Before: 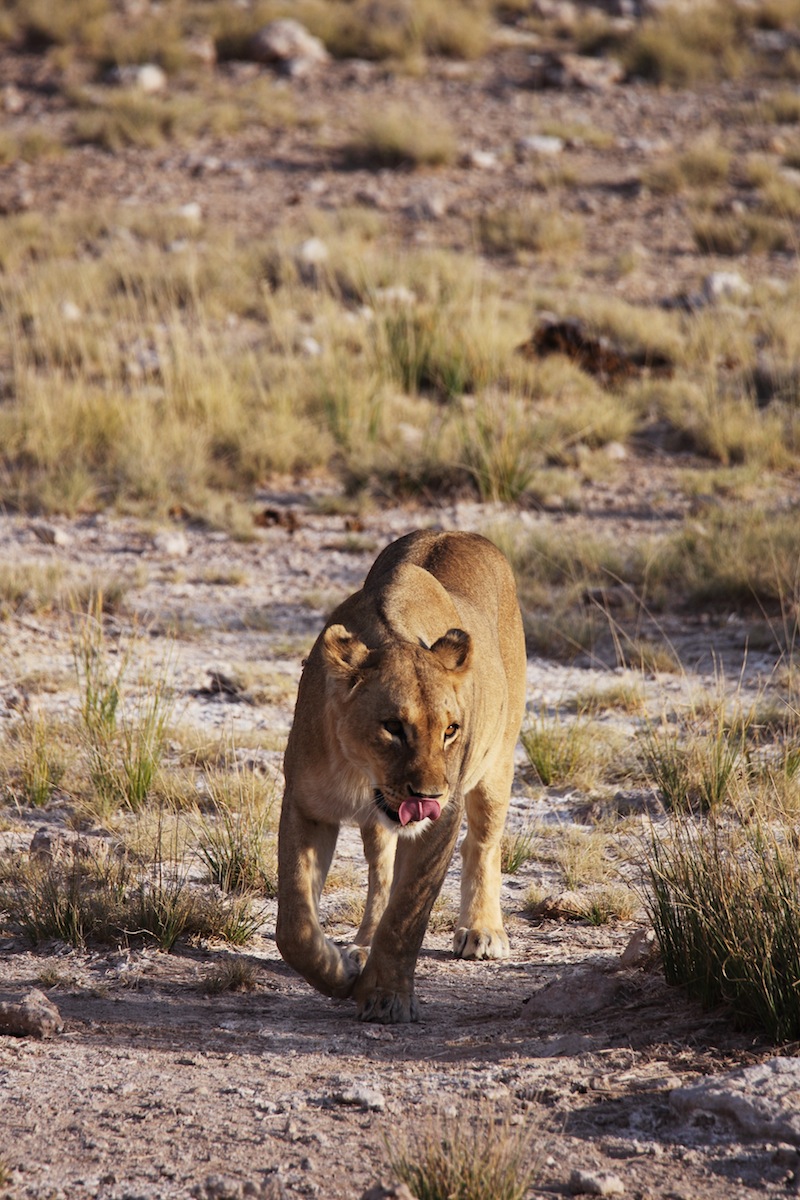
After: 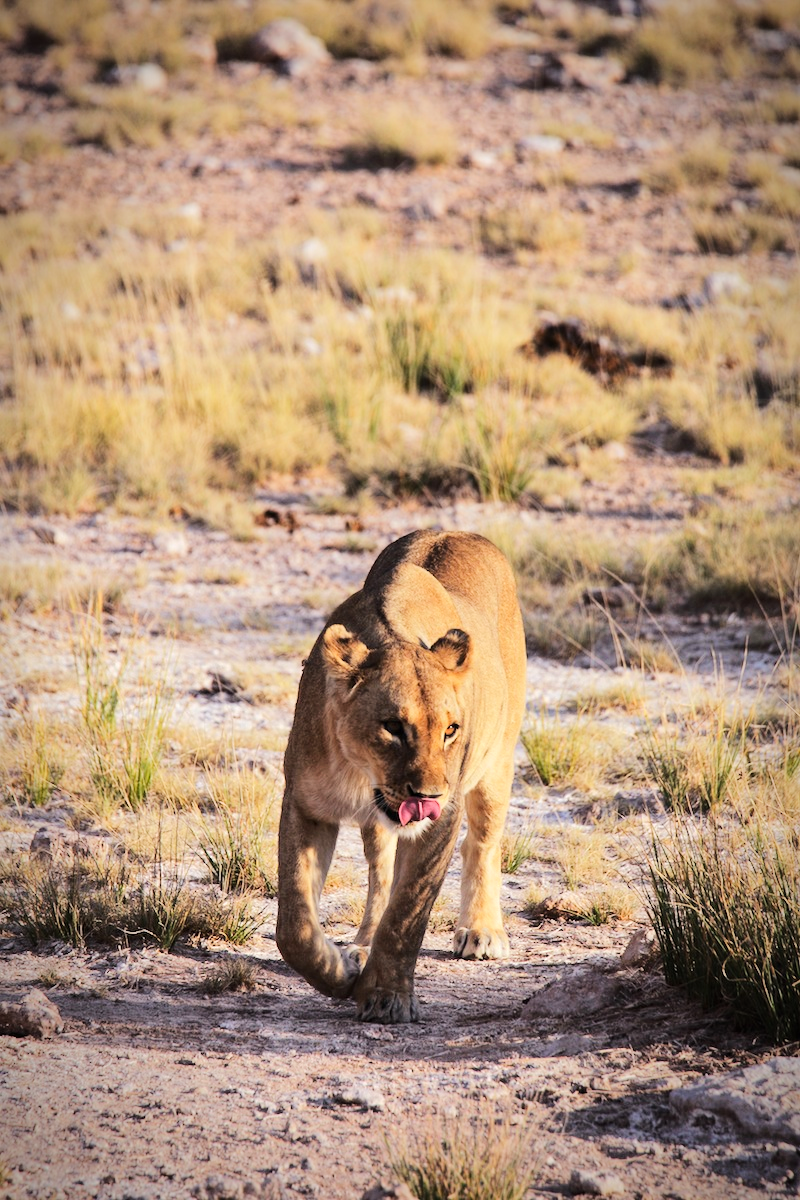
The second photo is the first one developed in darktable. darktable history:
vignetting: saturation -0.034, automatic ratio true
local contrast: highlights 104%, shadows 99%, detail 120%, midtone range 0.2
tone equalizer: -7 EV 0.164 EV, -6 EV 0.581 EV, -5 EV 1.14 EV, -4 EV 1.36 EV, -3 EV 1.12 EV, -2 EV 0.6 EV, -1 EV 0.152 EV, edges refinement/feathering 500, mask exposure compensation -1.57 EV, preserve details no
shadows and highlights: shadows 25.43, highlights -25.14
contrast brightness saturation: contrast -0.024, brightness -0.015, saturation 0.043
